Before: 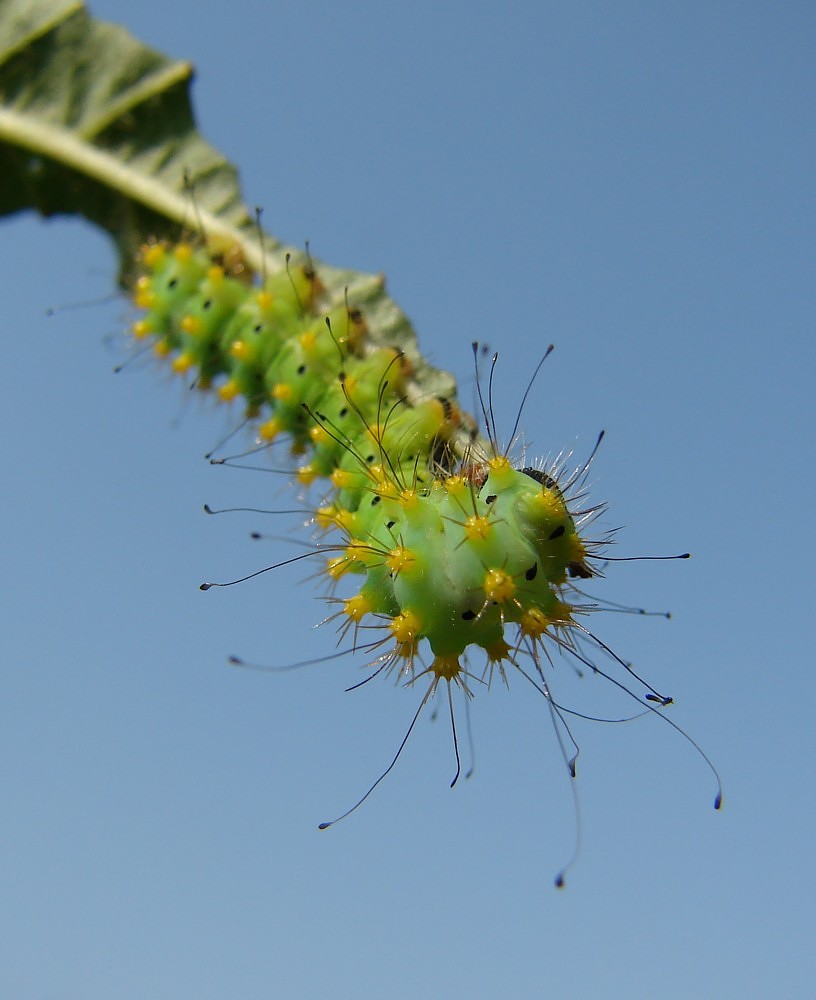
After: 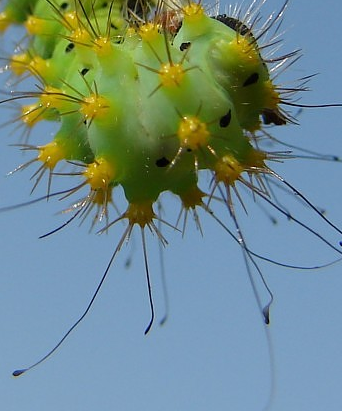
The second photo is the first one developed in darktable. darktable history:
crop: left 37.536%, top 45.302%, right 20.513%, bottom 13.551%
